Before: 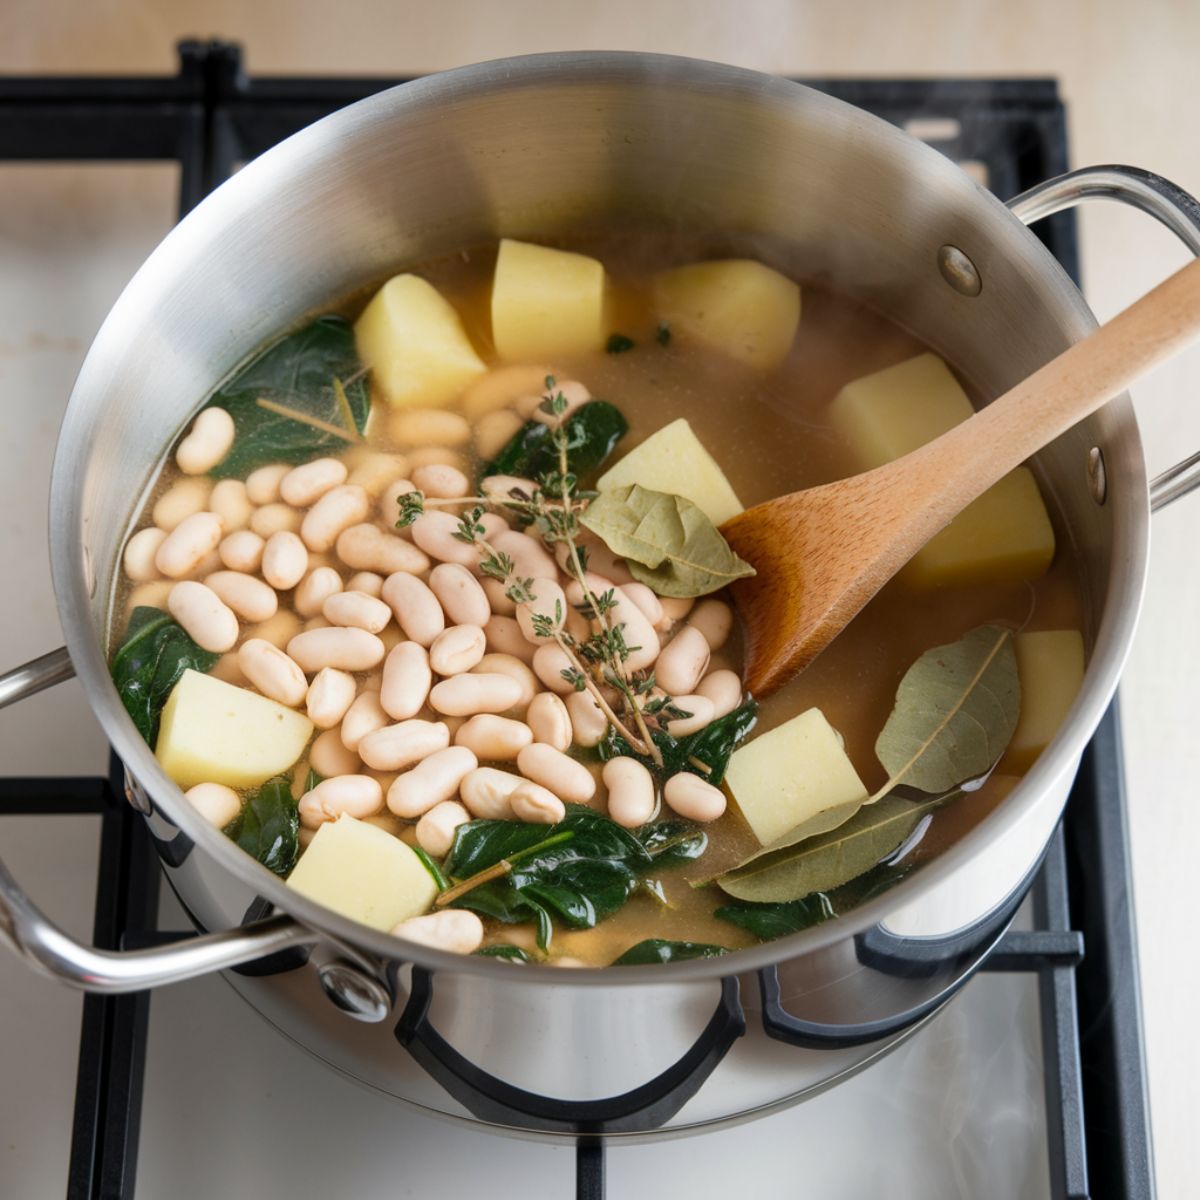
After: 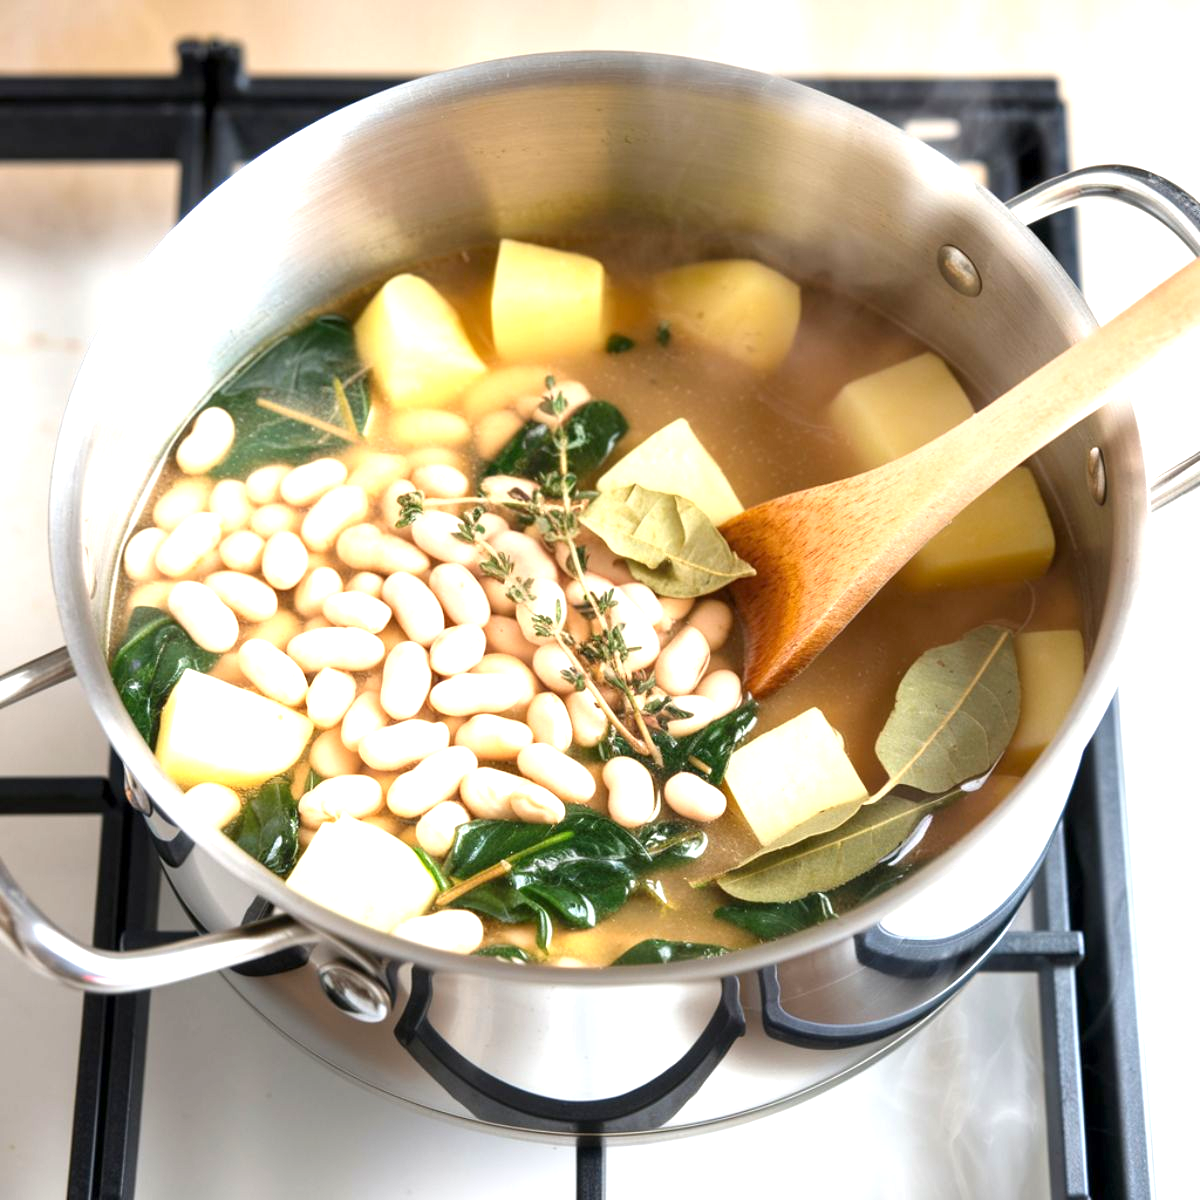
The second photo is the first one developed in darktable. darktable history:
exposure: exposure 1.26 EV, compensate exposure bias true, compensate highlight preservation false
